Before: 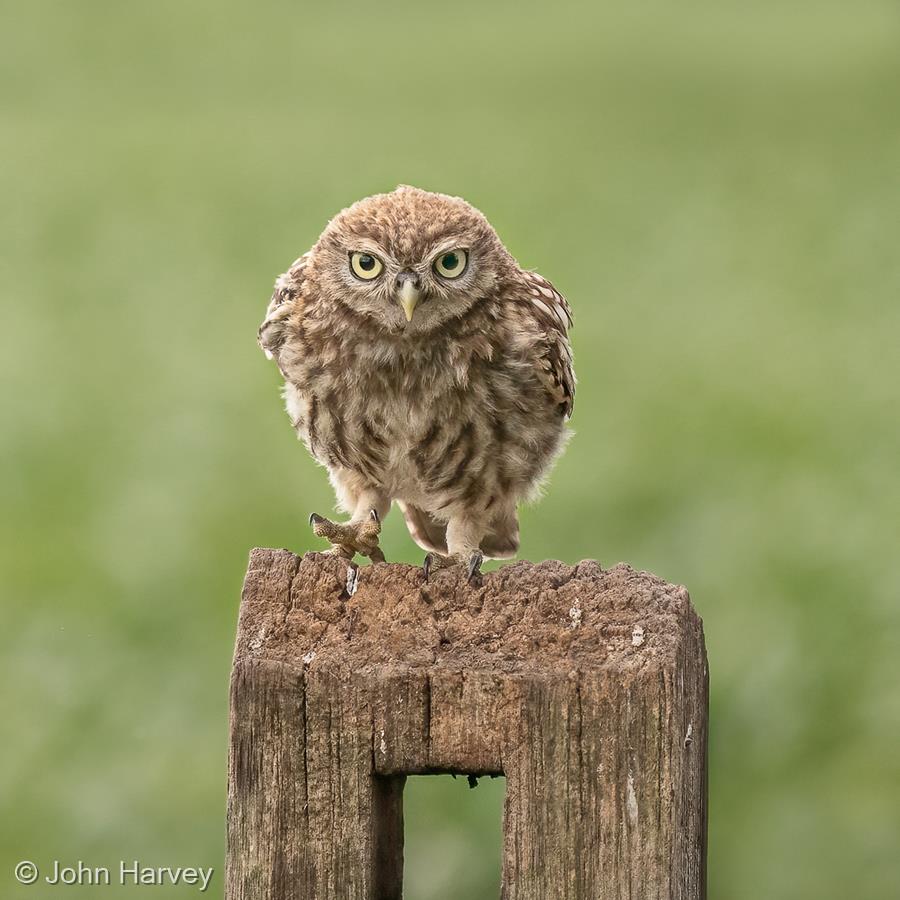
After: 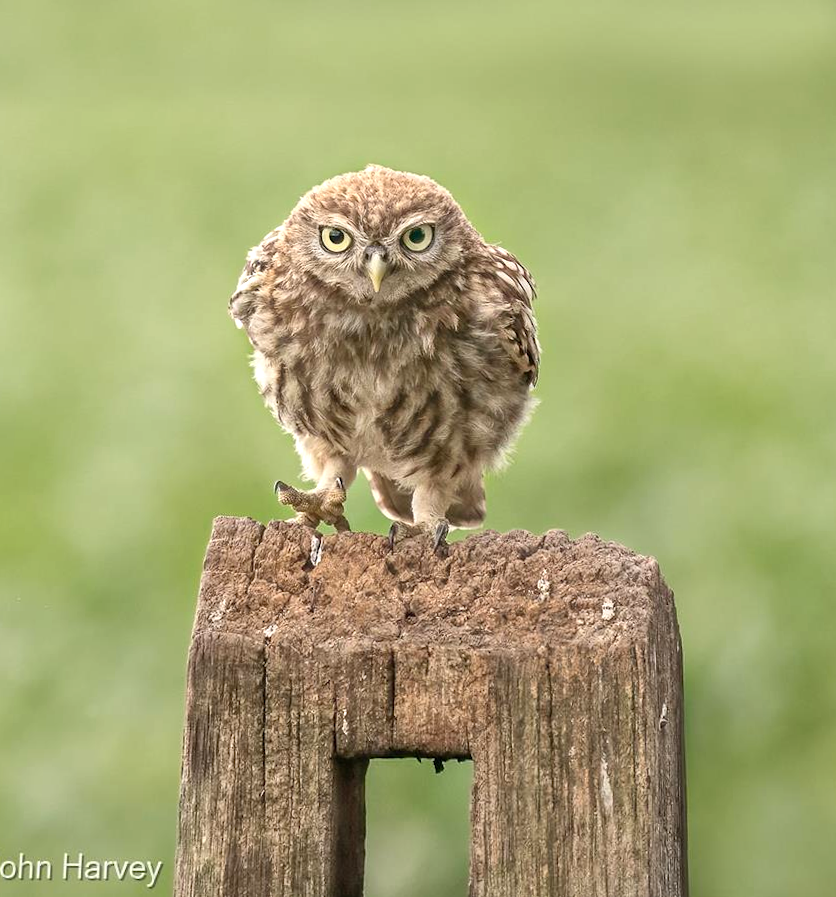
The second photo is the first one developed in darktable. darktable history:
exposure: exposure 0.426 EV, compensate highlight preservation false
rotate and perspective: rotation 0.215°, lens shift (vertical) -0.139, crop left 0.069, crop right 0.939, crop top 0.002, crop bottom 0.996
